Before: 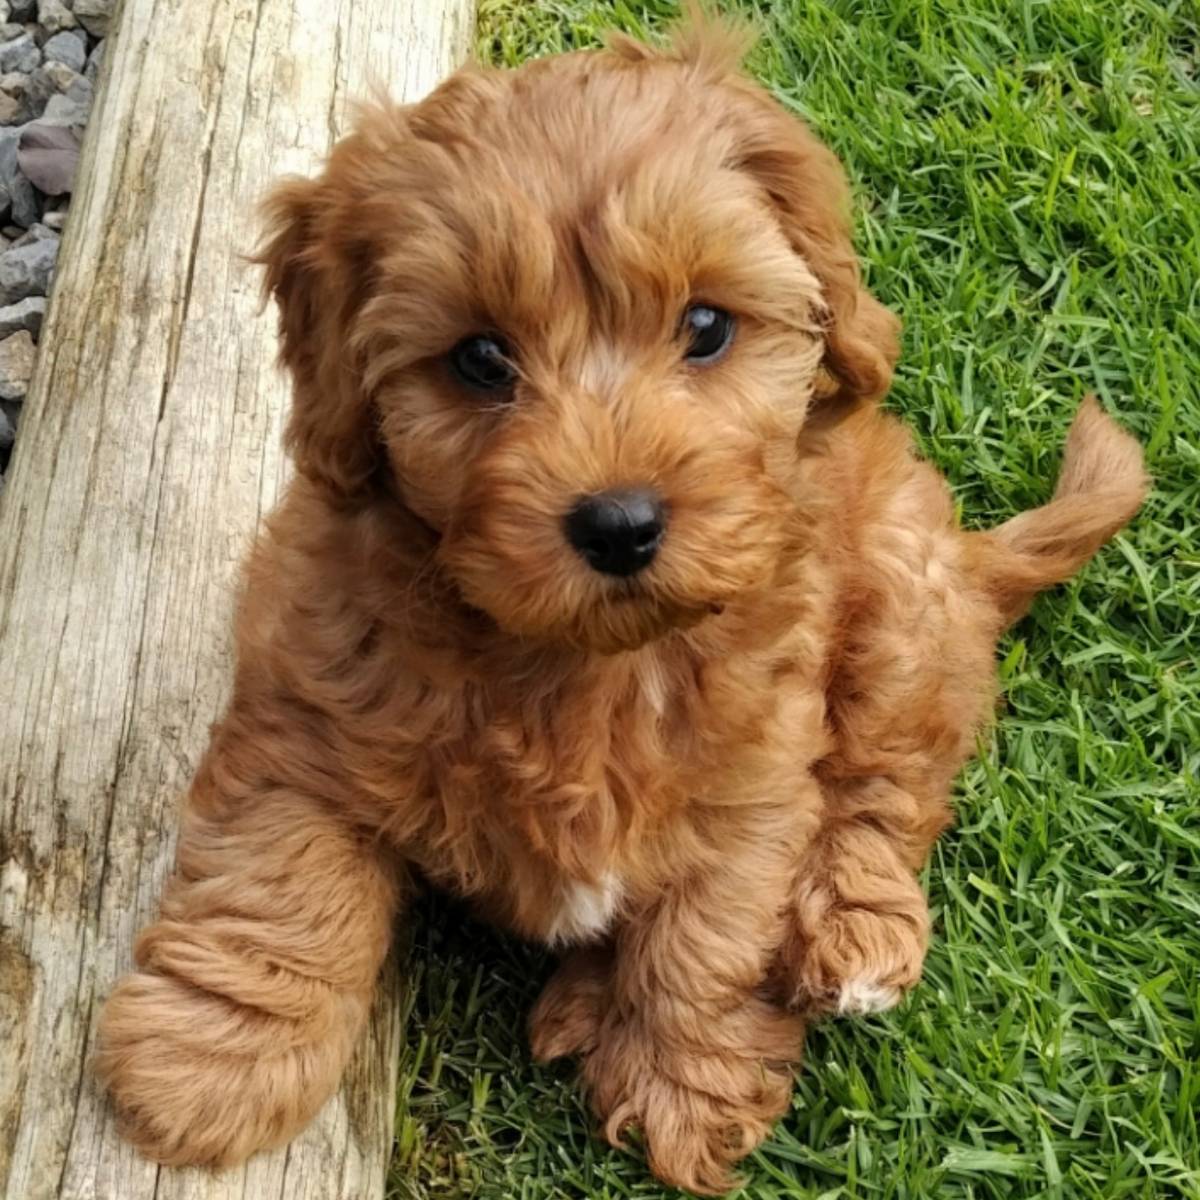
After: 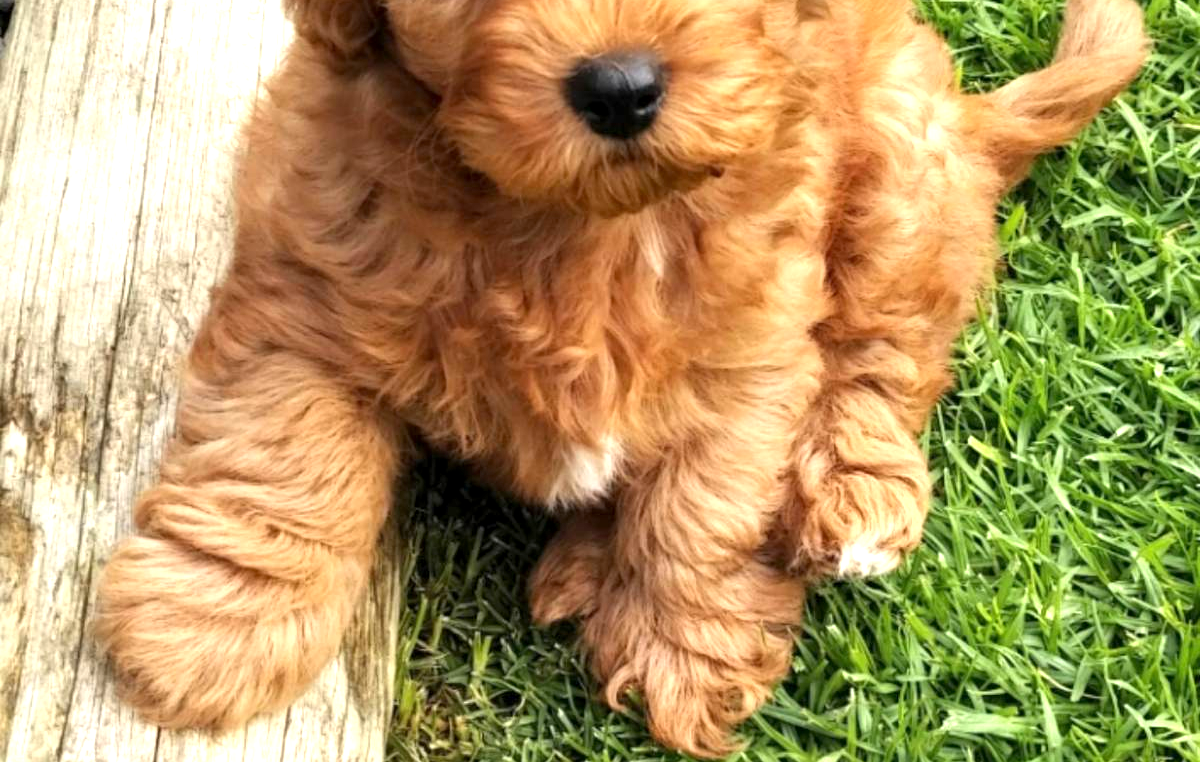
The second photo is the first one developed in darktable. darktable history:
crop and rotate: top 36.435%
exposure: black level correction 0.001, exposure 1.05 EV, compensate exposure bias true, compensate highlight preservation false
